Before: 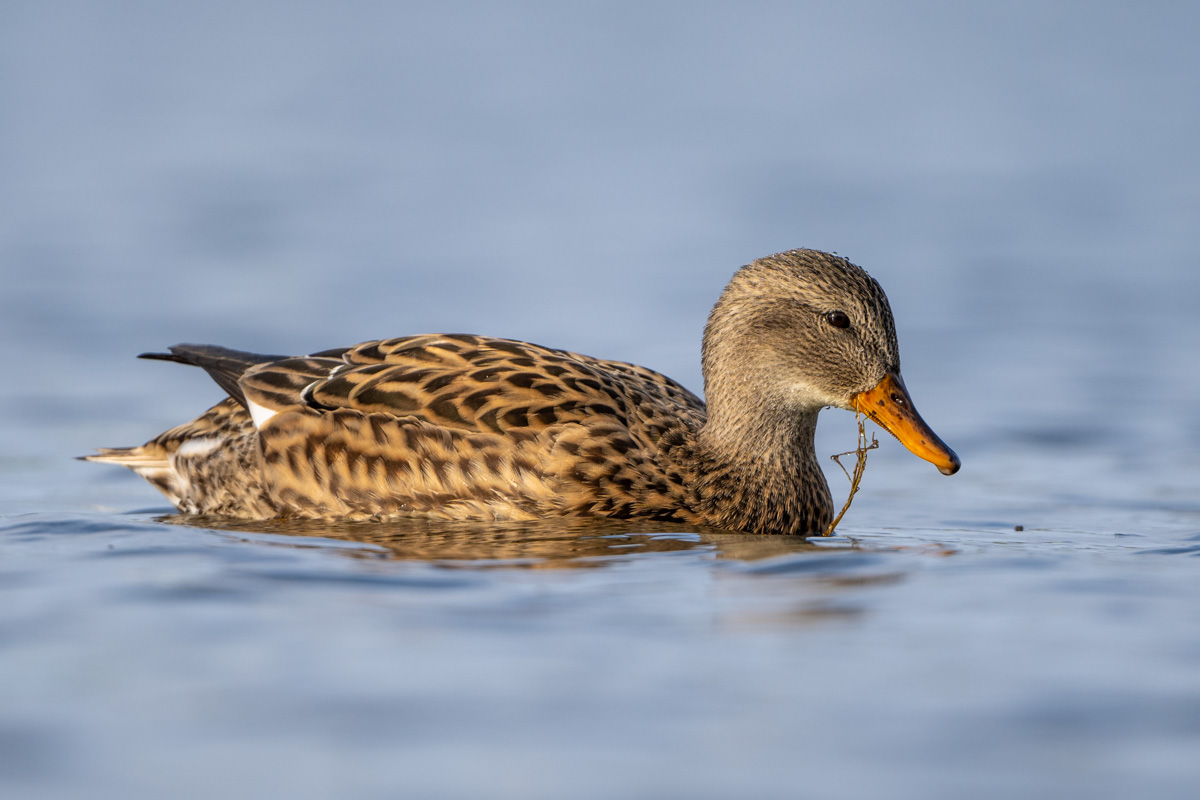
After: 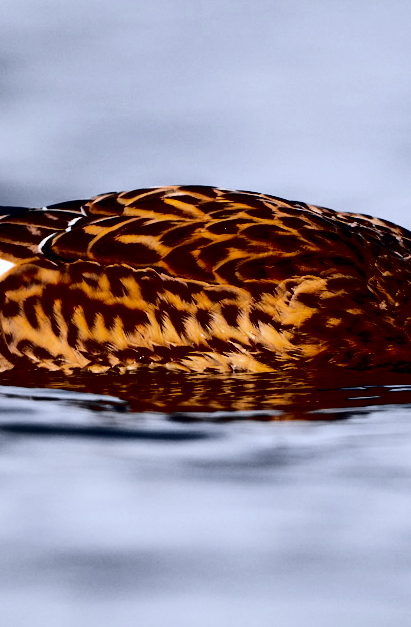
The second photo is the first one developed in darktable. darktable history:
contrast brightness saturation: contrast 0.785, brightness -0.986, saturation 0.99
color calibration: illuminant custom, x 0.372, y 0.388, temperature 4268.11 K
color zones: curves: ch0 [(0.004, 0.388) (0.125, 0.392) (0.25, 0.404) (0.375, 0.5) (0.5, 0.5) (0.625, 0.5) (0.75, 0.5) (0.875, 0.5)]; ch1 [(0, 0.5) (0.125, 0.5) (0.25, 0.5) (0.375, 0.124) (0.524, 0.124) (0.645, 0.128) (0.789, 0.132) (0.914, 0.096) (0.998, 0.068)]
crop and rotate: left 21.838%, top 18.572%, right 43.831%, bottom 2.999%
